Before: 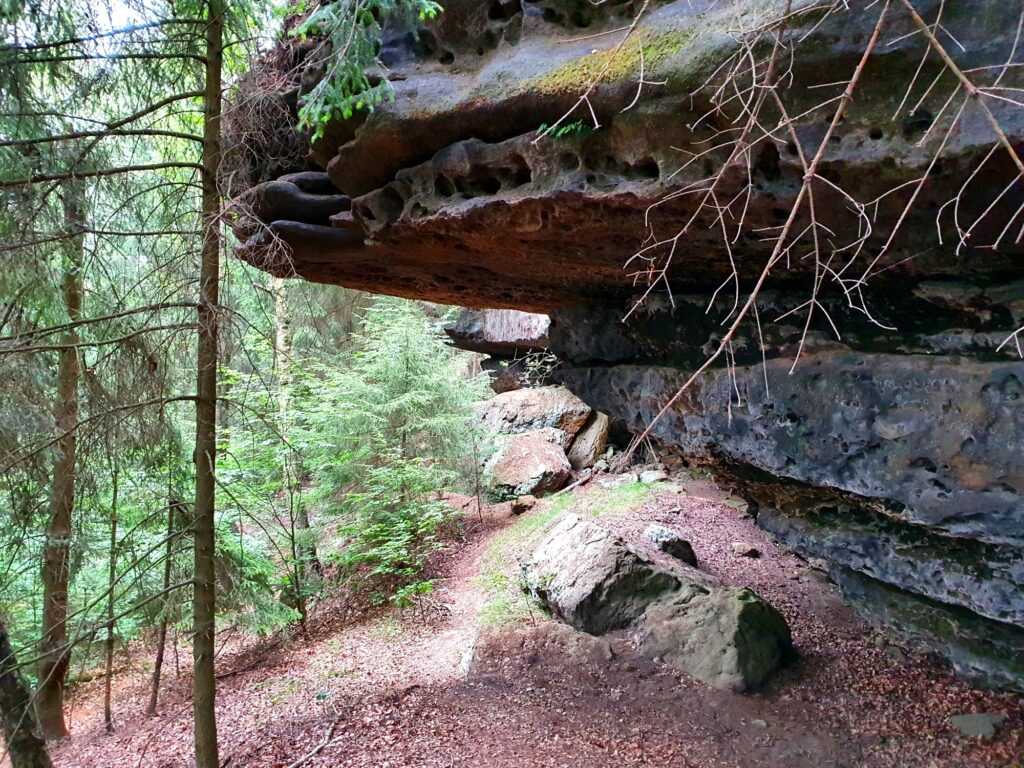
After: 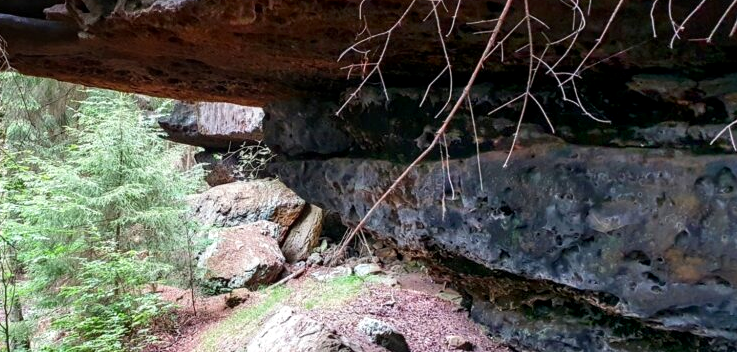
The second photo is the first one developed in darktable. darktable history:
crop and rotate: left 27.938%, top 27.046%, bottom 27.046%
shadows and highlights: shadows -40.15, highlights 62.88, soften with gaussian
local contrast: on, module defaults
